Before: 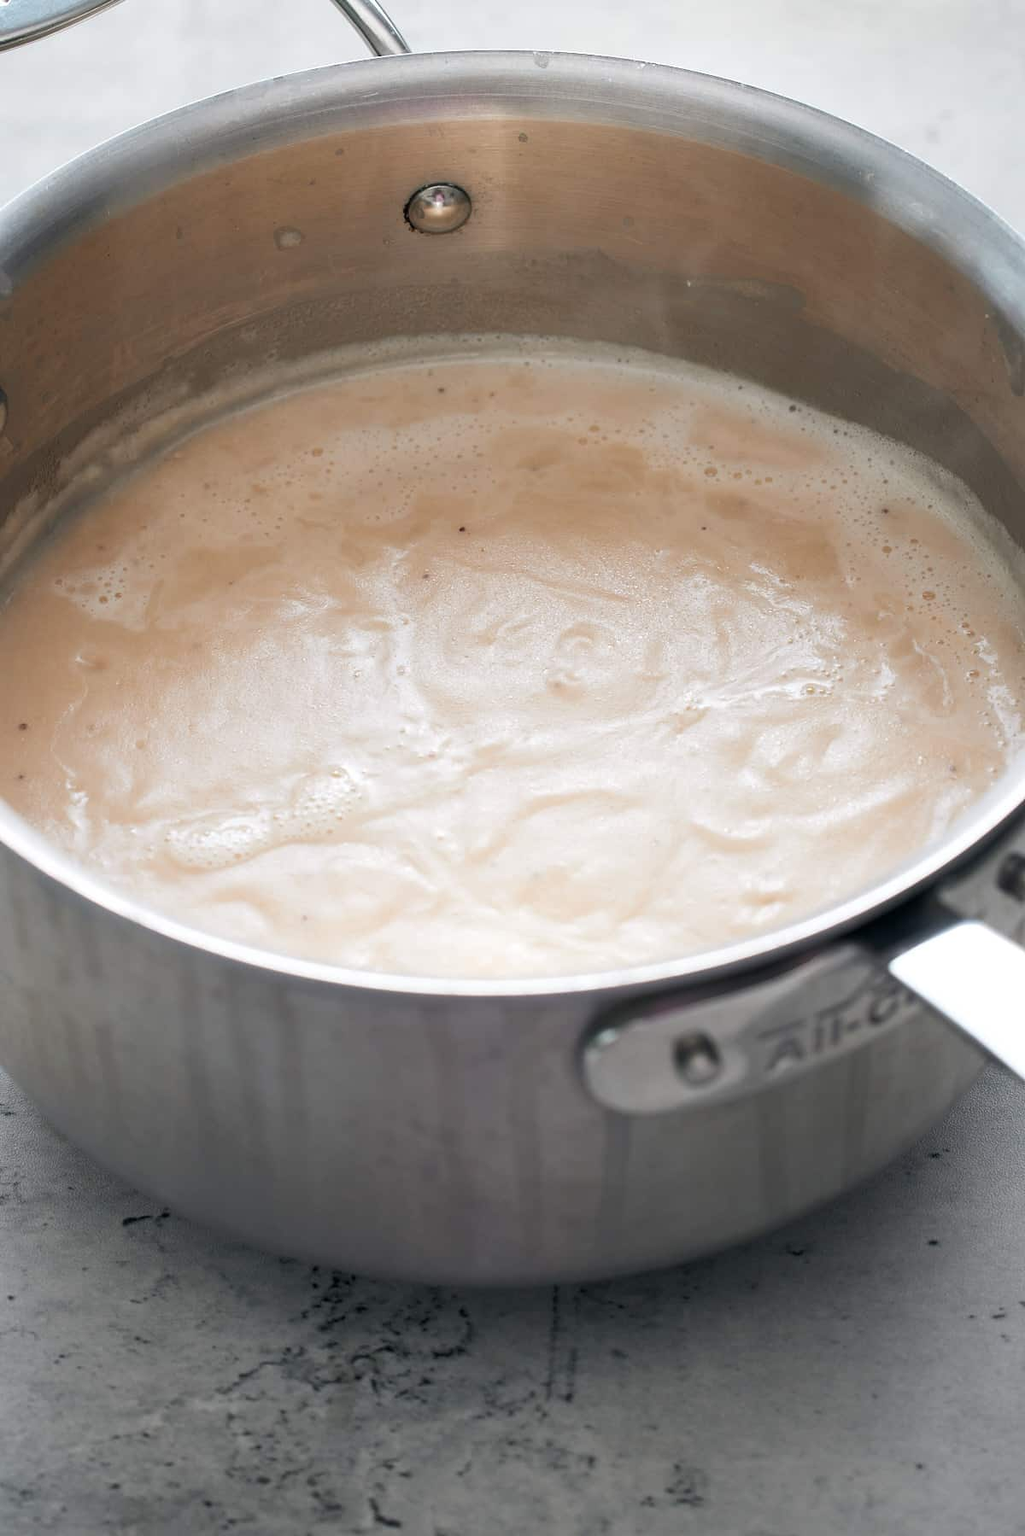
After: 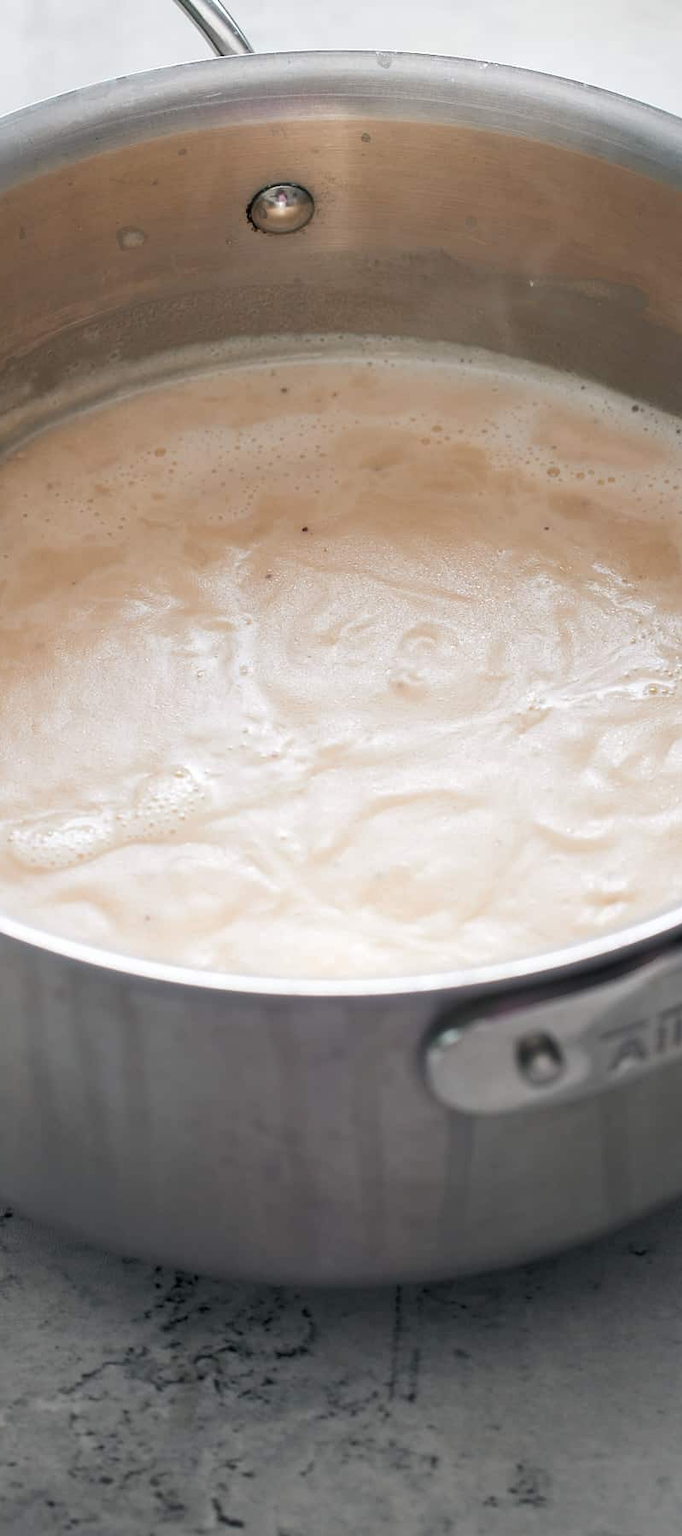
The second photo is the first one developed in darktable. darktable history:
crop and rotate: left 15.393%, right 17.994%
